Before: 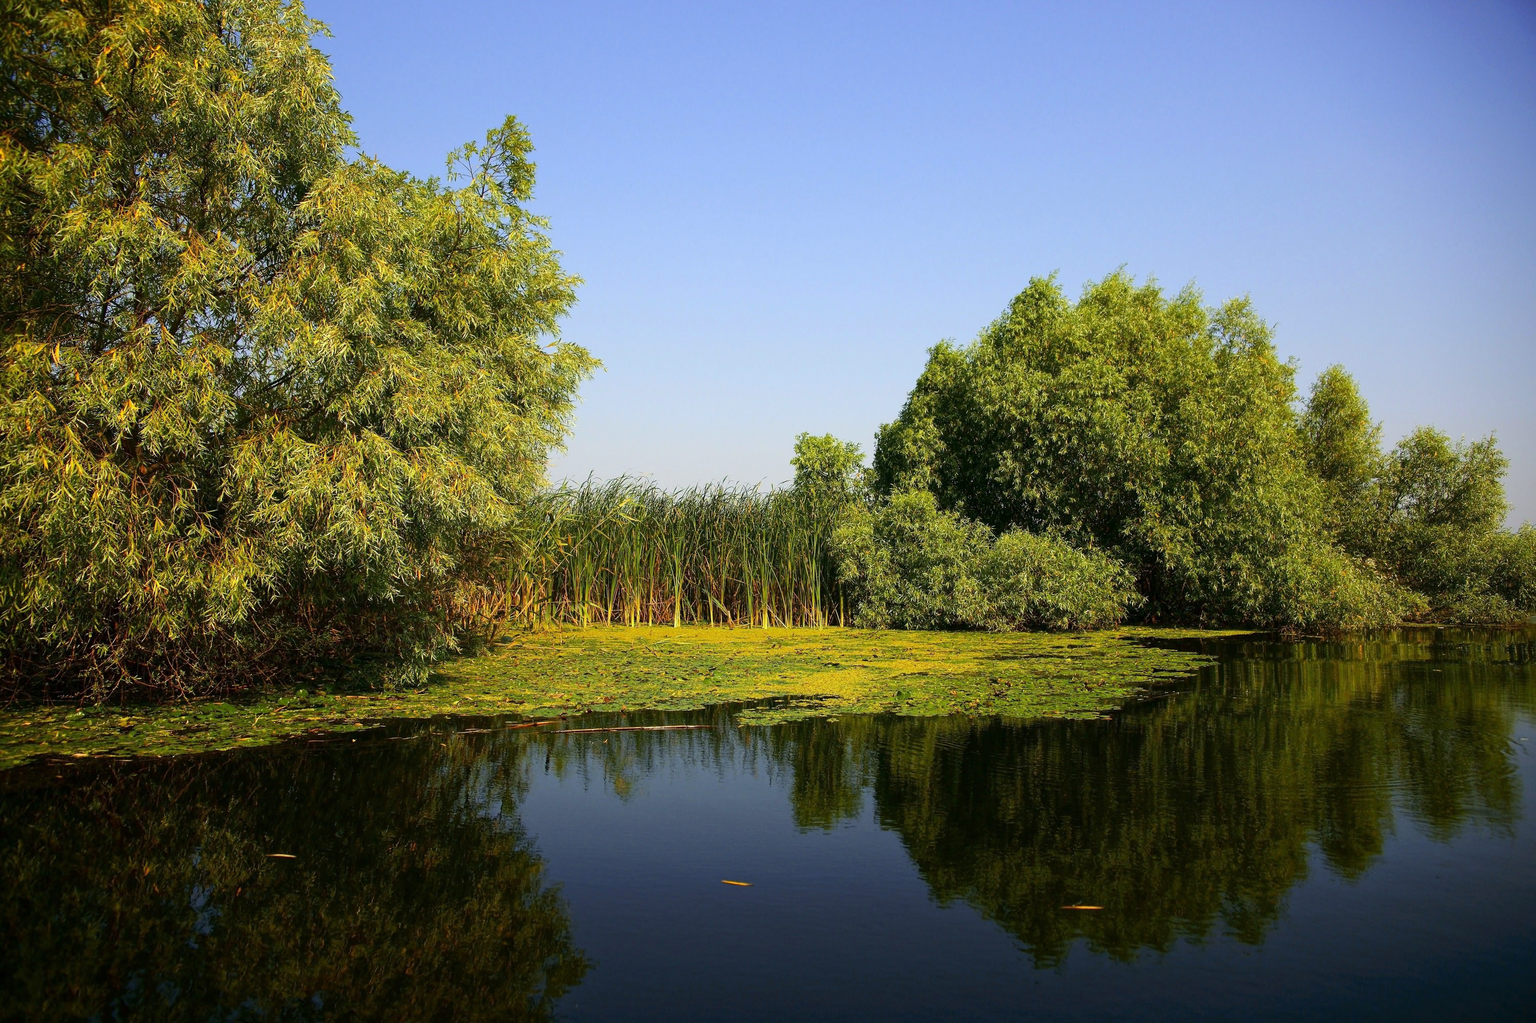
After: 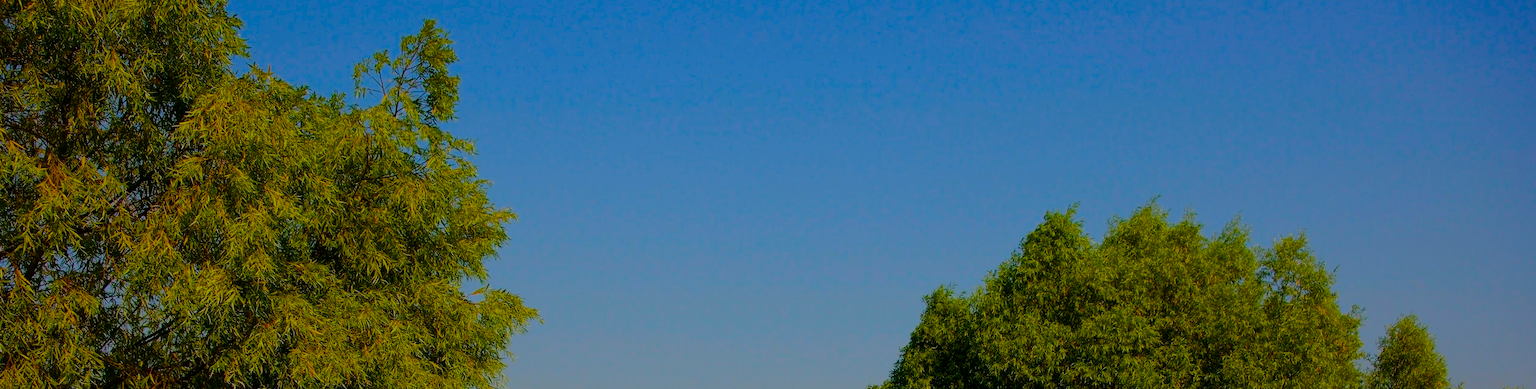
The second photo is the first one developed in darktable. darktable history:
crop and rotate: left 9.701%, top 9.706%, right 5.95%, bottom 58.171%
exposure: exposure -1.54 EV, compensate highlight preservation false
color balance rgb: linear chroma grading › shadows -39.496%, linear chroma grading › highlights 40.892%, linear chroma grading › global chroma 44.807%, linear chroma grading › mid-tones -29.613%, perceptual saturation grading › global saturation 20%, perceptual saturation grading › highlights -25.395%, perceptual saturation grading › shadows 49.71%, global vibrance 20%
